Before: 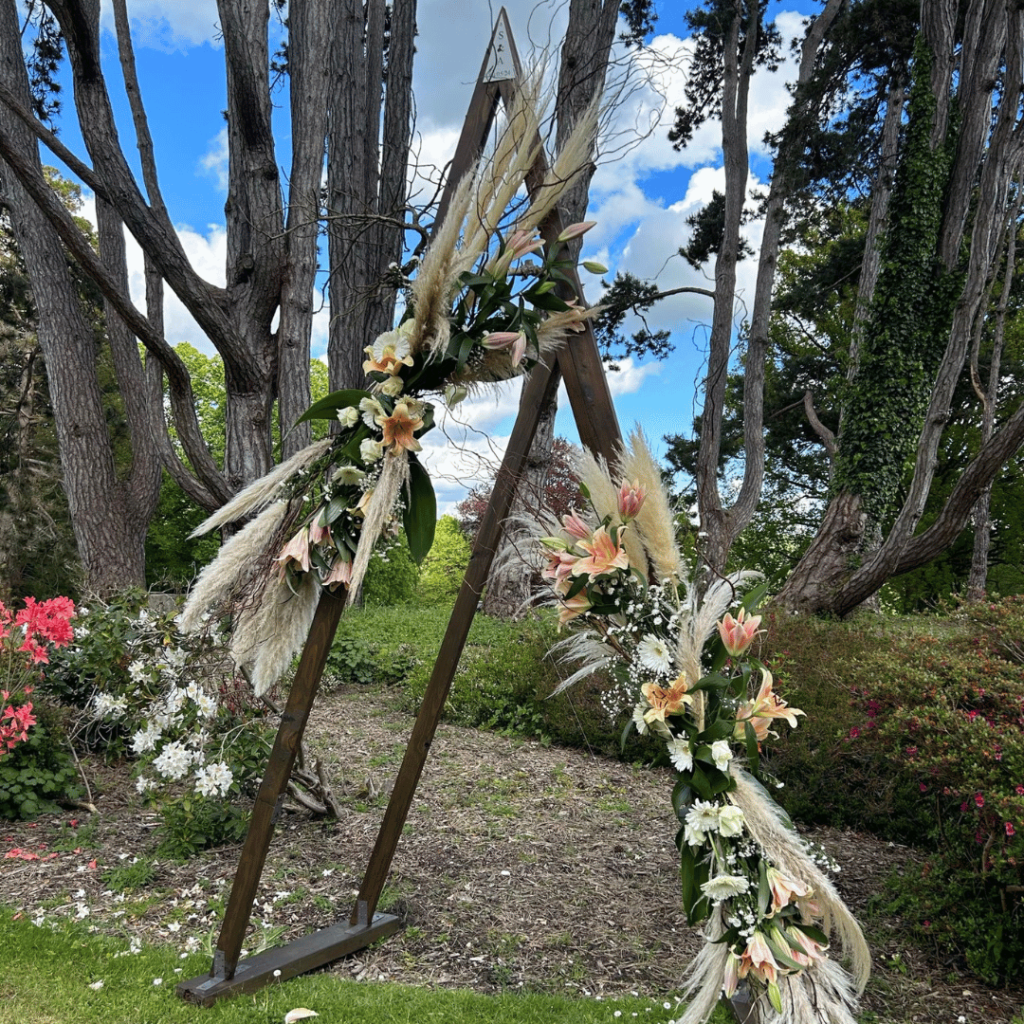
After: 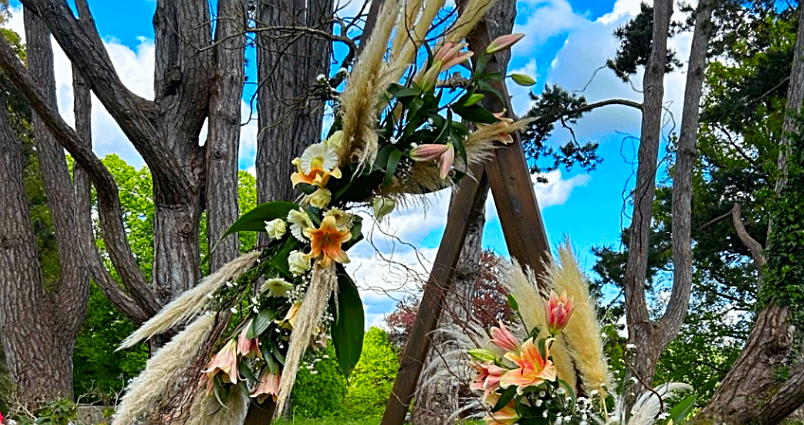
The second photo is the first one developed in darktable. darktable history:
sharpen: on, module defaults
color correction: saturation 1.8
crop: left 7.036%, top 18.398%, right 14.379%, bottom 40.043%
